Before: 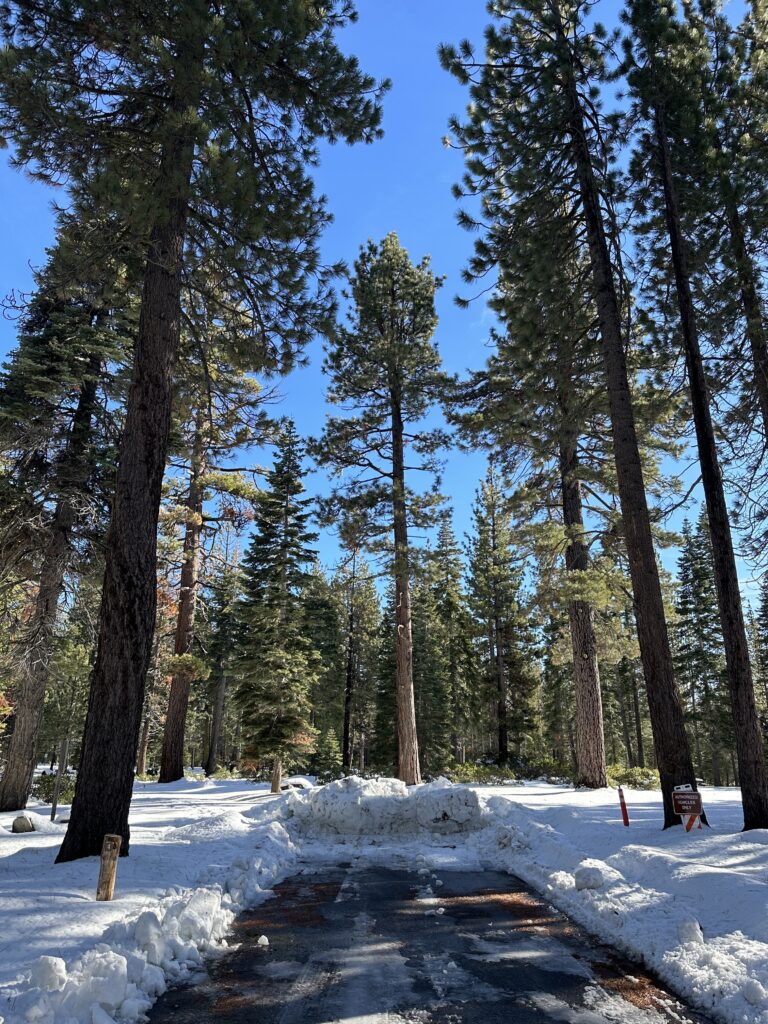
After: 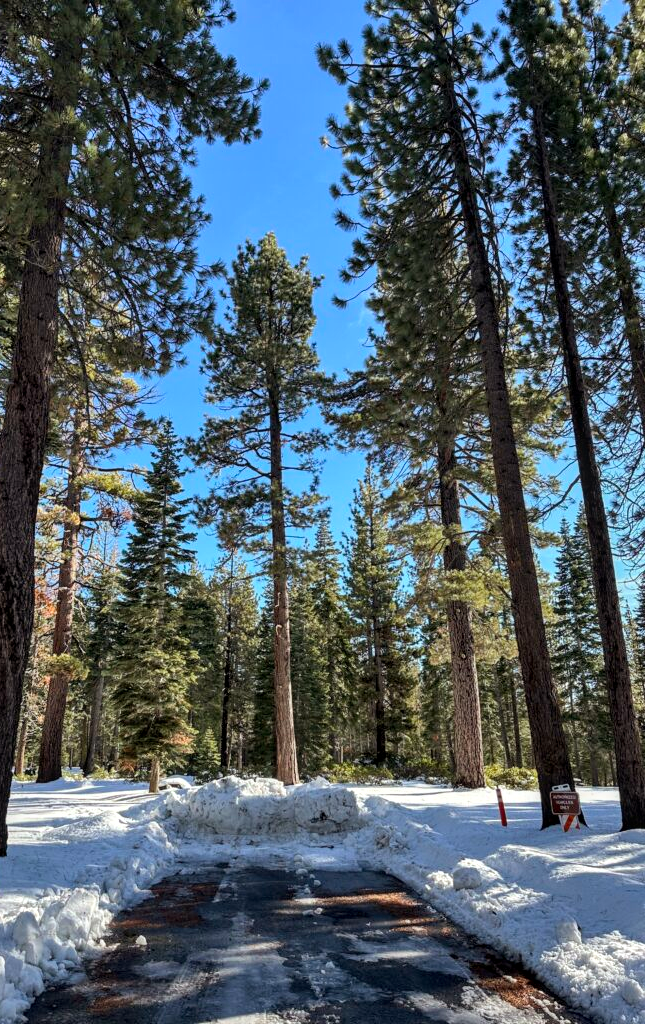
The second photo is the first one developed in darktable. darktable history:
shadows and highlights: shadows 52.71, soften with gaussian
crop: left 15.914%
color balance rgb: power › chroma 0.705%, power › hue 60°, perceptual saturation grading › global saturation 0.006%, global vibrance 20%
local contrast: on, module defaults
